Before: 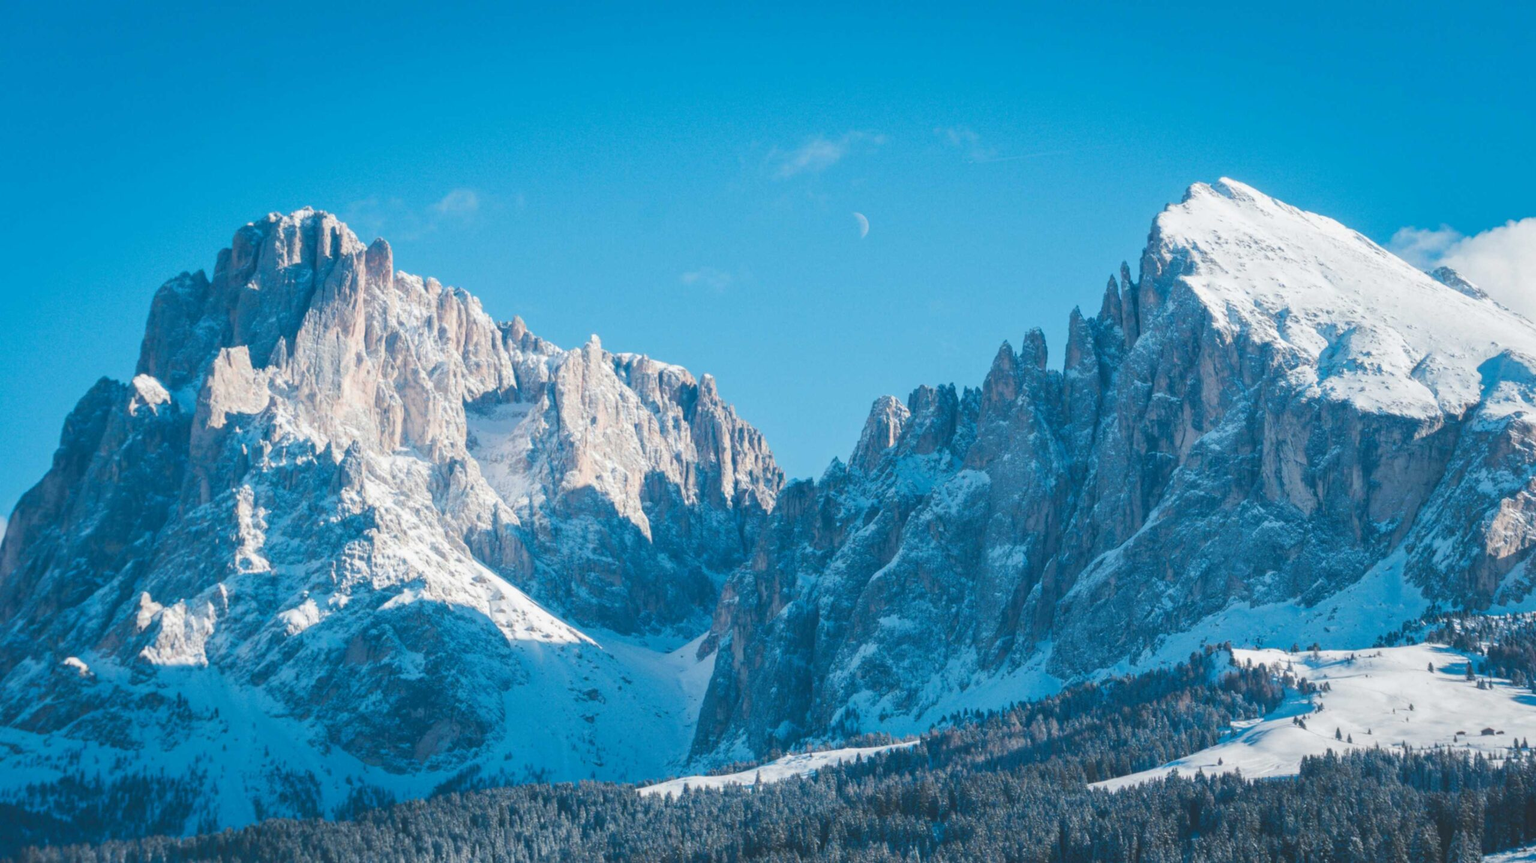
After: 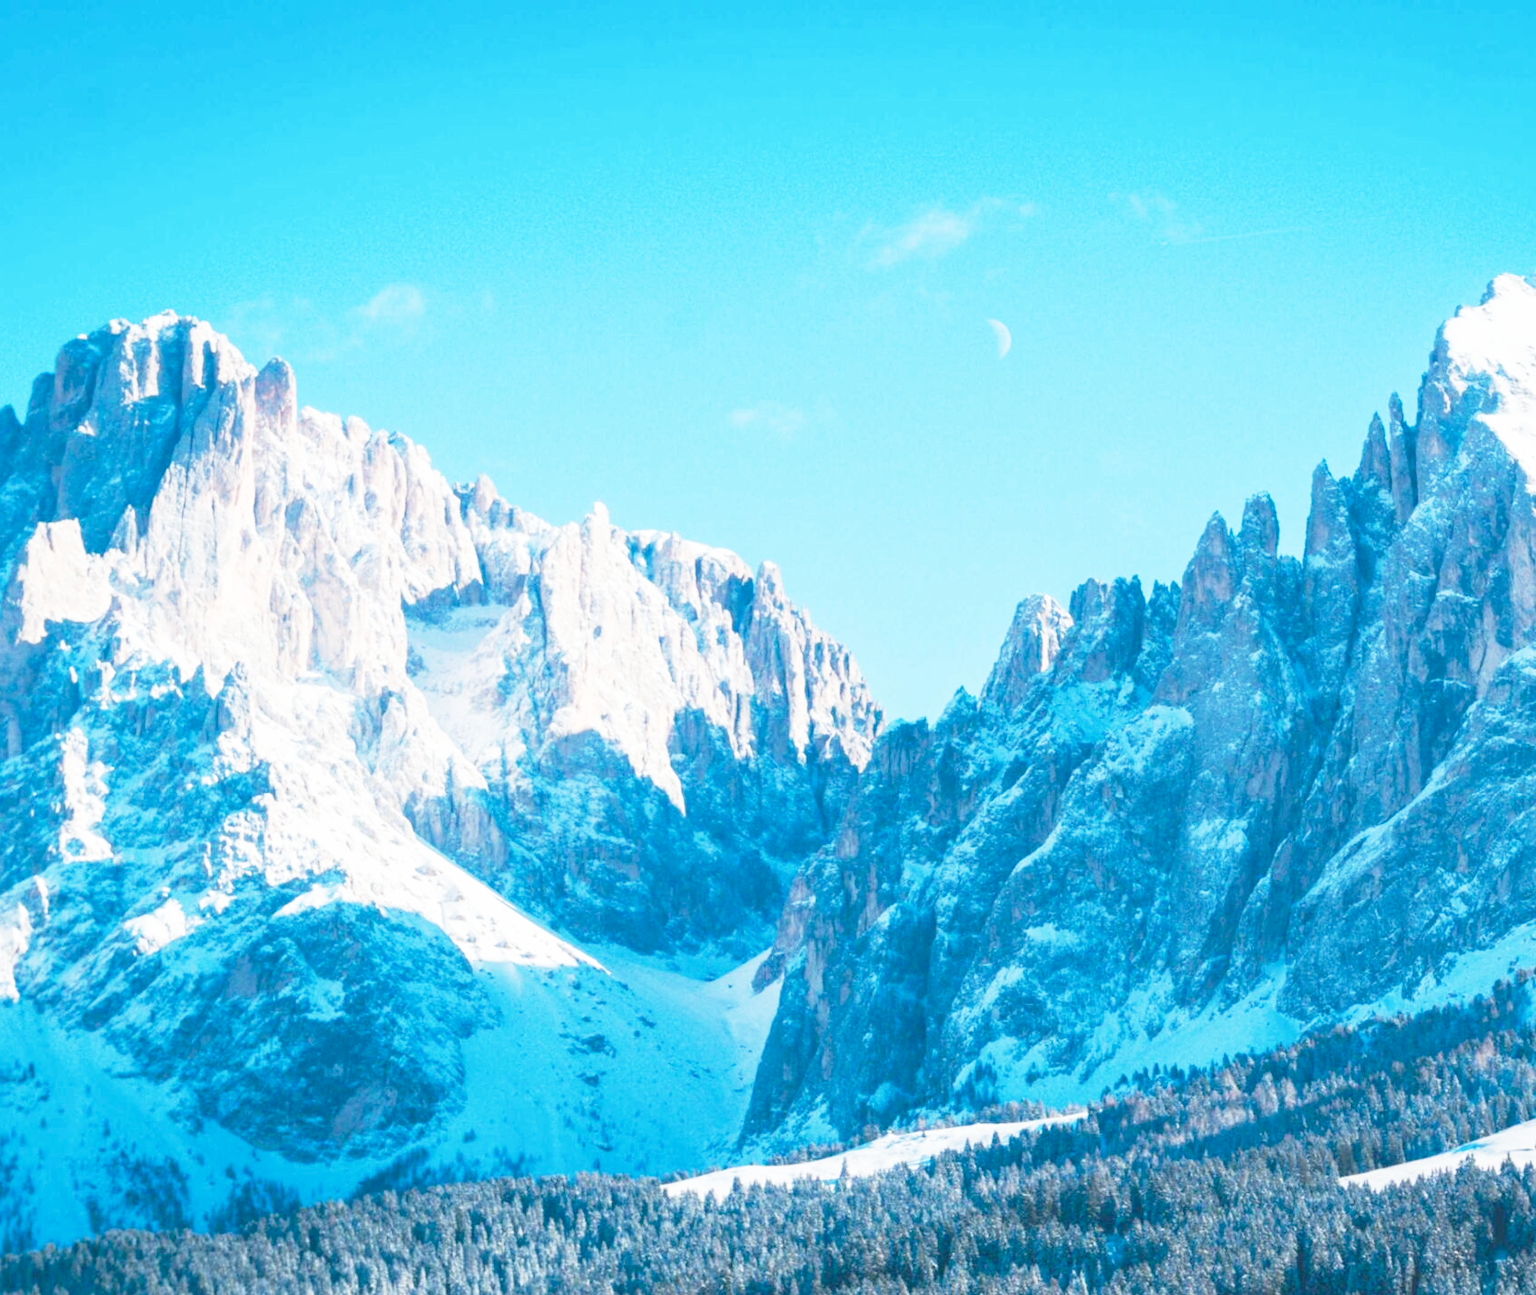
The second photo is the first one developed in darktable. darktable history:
tone equalizer: -7 EV 0.181 EV, -6 EV 0.084 EV, -5 EV 0.098 EV, -4 EV 0.061 EV, -2 EV -0.016 EV, -1 EV -0.042 EV, +0 EV -0.079 EV, edges refinement/feathering 500, mask exposure compensation -1.57 EV, preserve details no
crop and rotate: left 12.736%, right 20.645%
base curve: curves: ch0 [(0, 0) (0.012, 0.01) (0.073, 0.168) (0.31, 0.711) (0.645, 0.957) (1, 1)], preserve colors none
